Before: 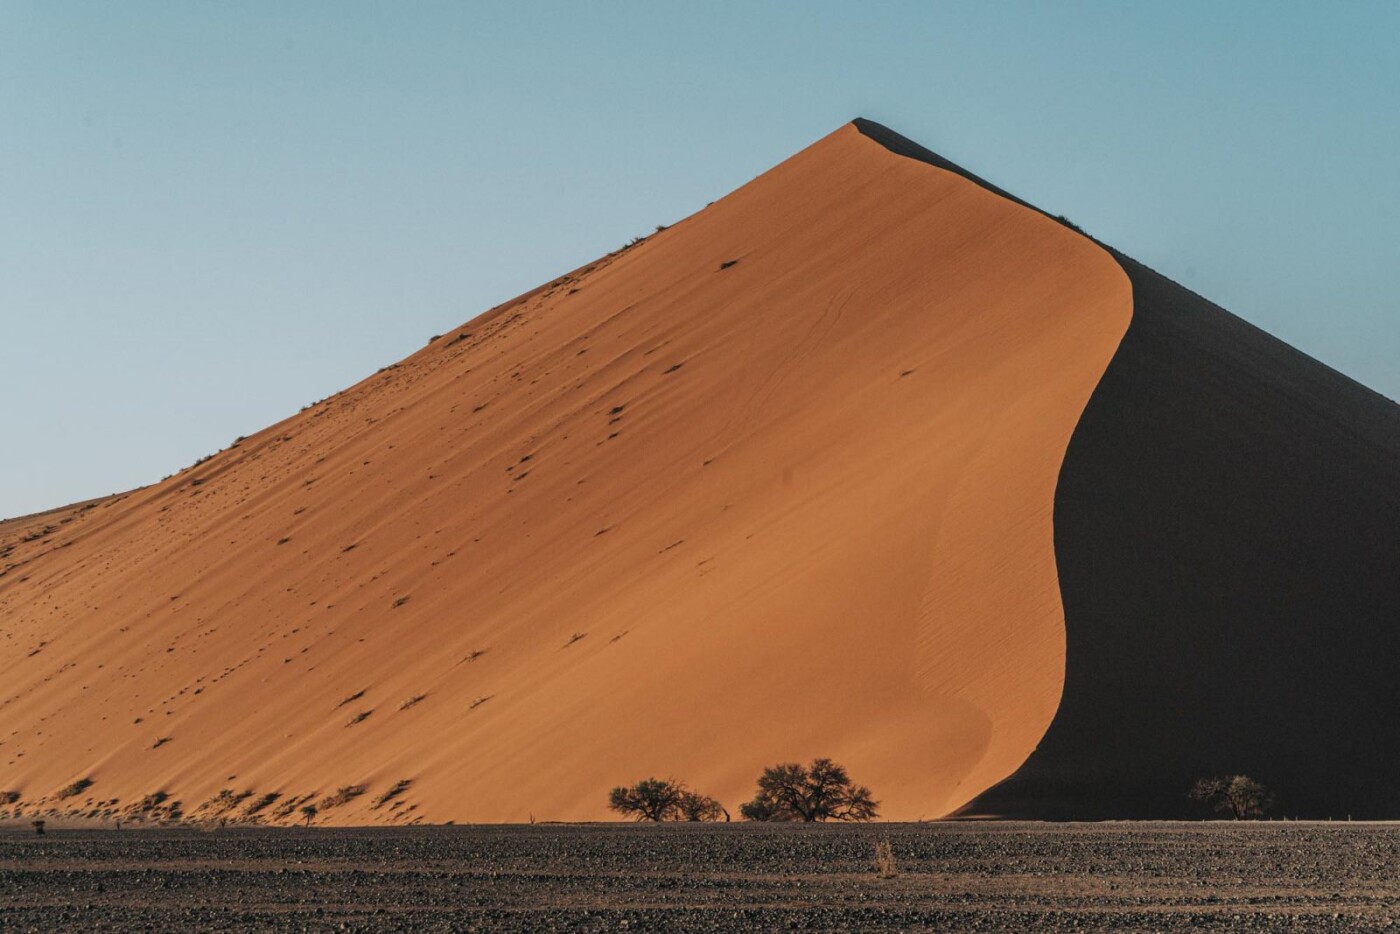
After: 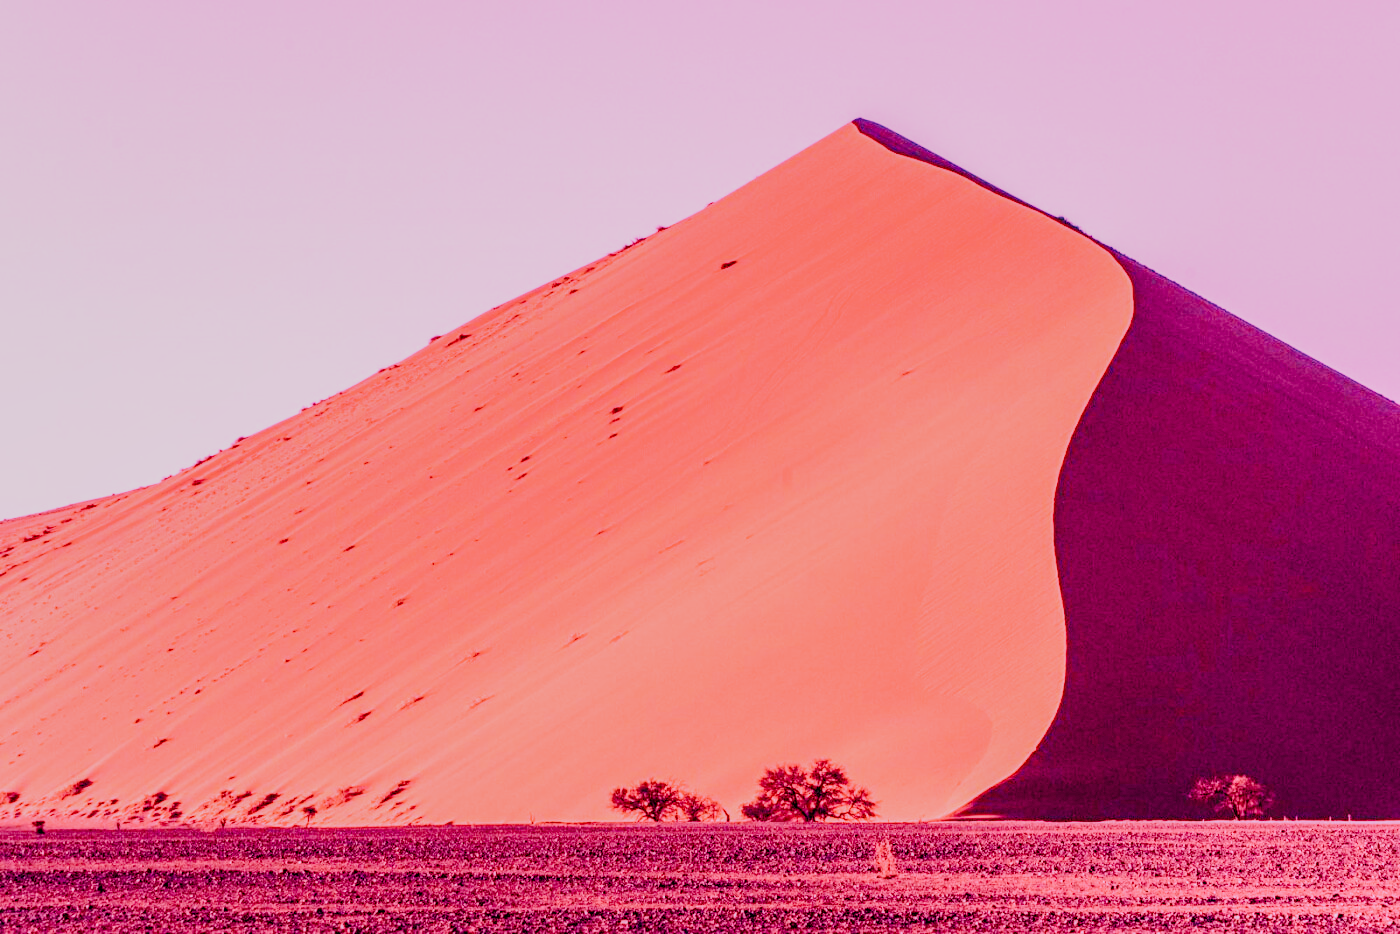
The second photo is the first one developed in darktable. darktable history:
local contrast: on, module defaults
raw chromatic aberrations: on, module defaults
color balance rgb: perceptual saturation grading › global saturation 25%, perceptual brilliance grading › mid-tones 10%, perceptual brilliance grading › shadows 15%, global vibrance 20%
exposure: black level correction 0.001, exposure 0.5 EV, compensate exposure bias true, compensate highlight preservation false
filmic rgb: black relative exposure -7.65 EV, white relative exposure 4.56 EV, hardness 3.61
highlight reconstruction: method reconstruct color, iterations 1, diameter of reconstruction 64 px
hot pixels: on, module defaults
lens correction: scale 1.01, crop 1, focal 85, aperture 2.8, distance 10.02, camera "Canon EOS RP", lens "Canon RF 85mm F2 MACRO IS STM"
raw denoise: x [[0, 0.25, 0.5, 0.75, 1] ×4]
tone equalizer "mask blending: all purposes": on, module defaults
white balance: red 2.107, blue 1.593
base curve: curves: ch0 [(0, 0) (0.032, 0.037) (0.105, 0.228) (0.435, 0.76) (0.856, 0.983) (1, 1)], preserve colors none | blend: blend mode average, opacity 20%; mask: uniform (no mask)
contrast brightness saturation: brightness -1, saturation 1 | blend: blend mode average, opacity 20%; mask: uniform (no mask)
filmic: grey point source 9, black point source -8.55, white point source 3.45, grey point target 18, white point target 100, output power 2.2, latitude stops 3.5, contrast 1.62, saturation 60, global saturation 70, balance -12, preserve color 1 | blend: blend mode average, opacity 100%; mask: uniform (no mask)
levels: levels [0, 0.478, 1] | blend: blend mode average, opacity 50%; mask: uniform (no mask)
sharpen: radius 4 | blend: blend mode average, opacity 50%; mask: uniform (no mask)
tone curve: curves: ch0 [(0, 0) (0.004, 0.002) (0.02, 0.013) (0.218, 0.218) (0.664, 0.718) (0.832, 0.873) (1, 1)], preserve colors none | blend: blend mode average, opacity 100%; mask: uniform (no mask)
